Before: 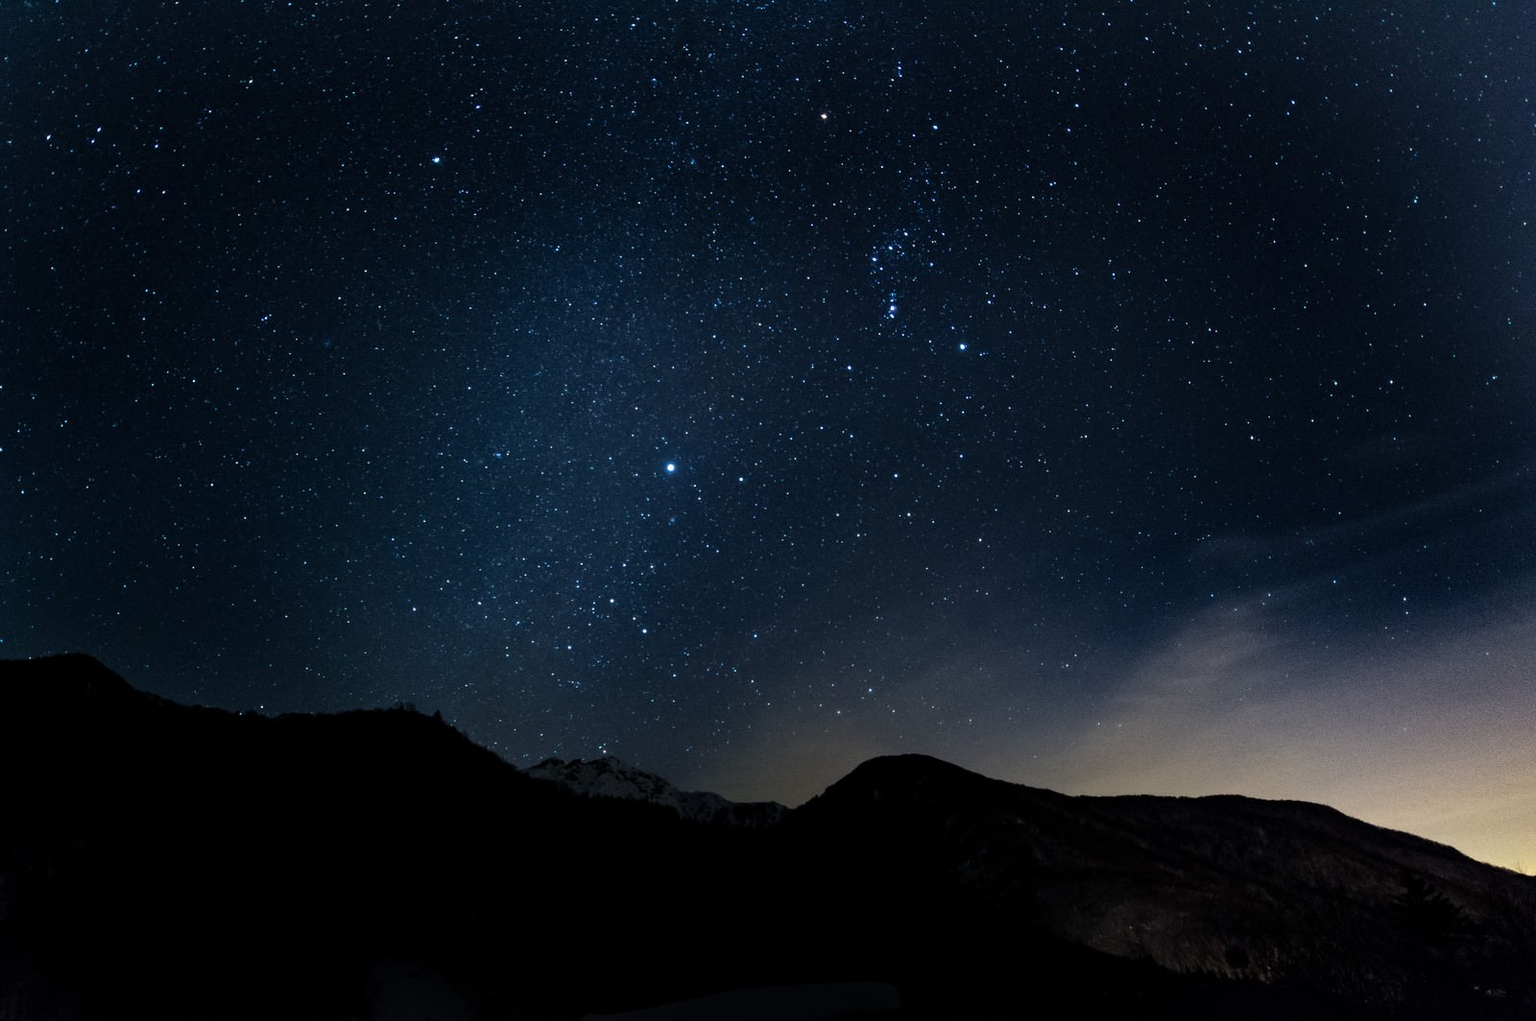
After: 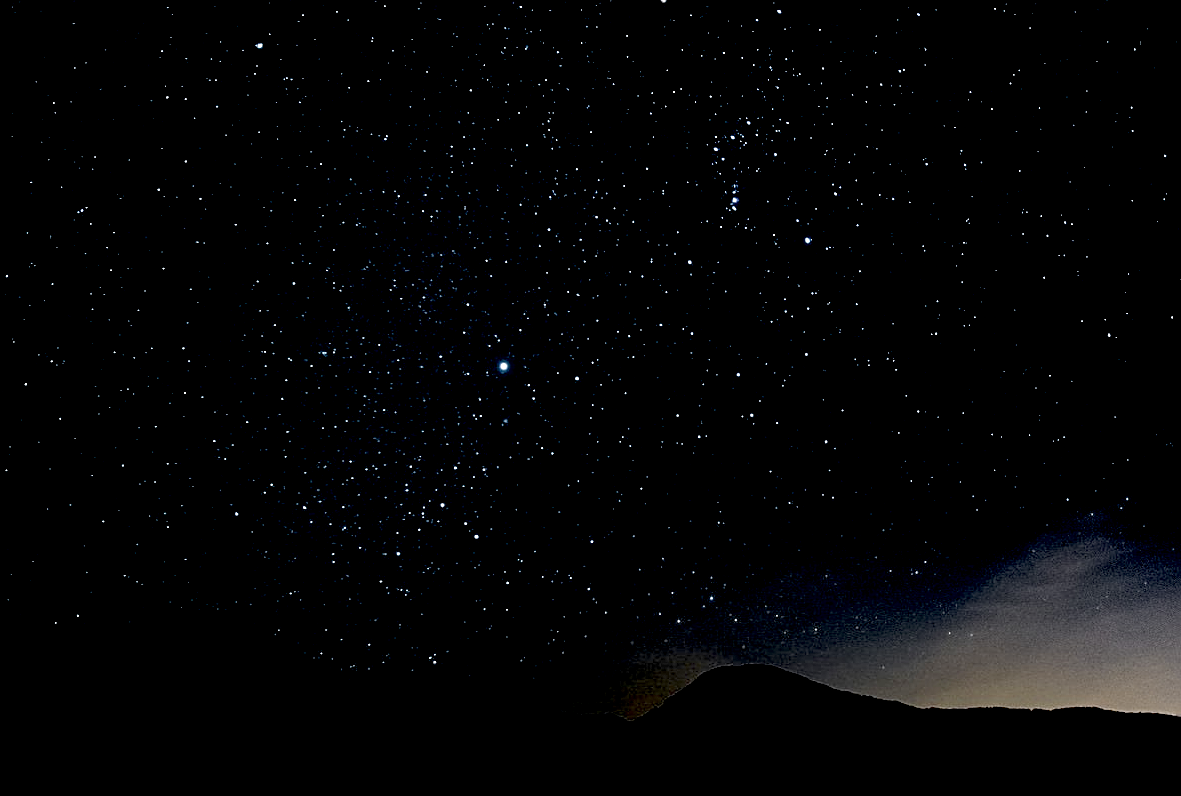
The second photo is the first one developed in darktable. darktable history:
exposure: black level correction 0.047, exposure 0.012 EV, compensate highlight preservation false
crop and rotate: left 12.198%, top 11.442%, right 13.961%, bottom 13.691%
sharpen: on, module defaults
color zones: curves: ch0 [(0.035, 0.242) (0.25, 0.5) (0.384, 0.214) (0.488, 0.255) (0.75, 0.5)]; ch1 [(0.063, 0.379) (0.25, 0.5) (0.354, 0.201) (0.489, 0.085) (0.729, 0.271)]; ch2 [(0.25, 0.5) (0.38, 0.517) (0.442, 0.51) (0.735, 0.456)]
